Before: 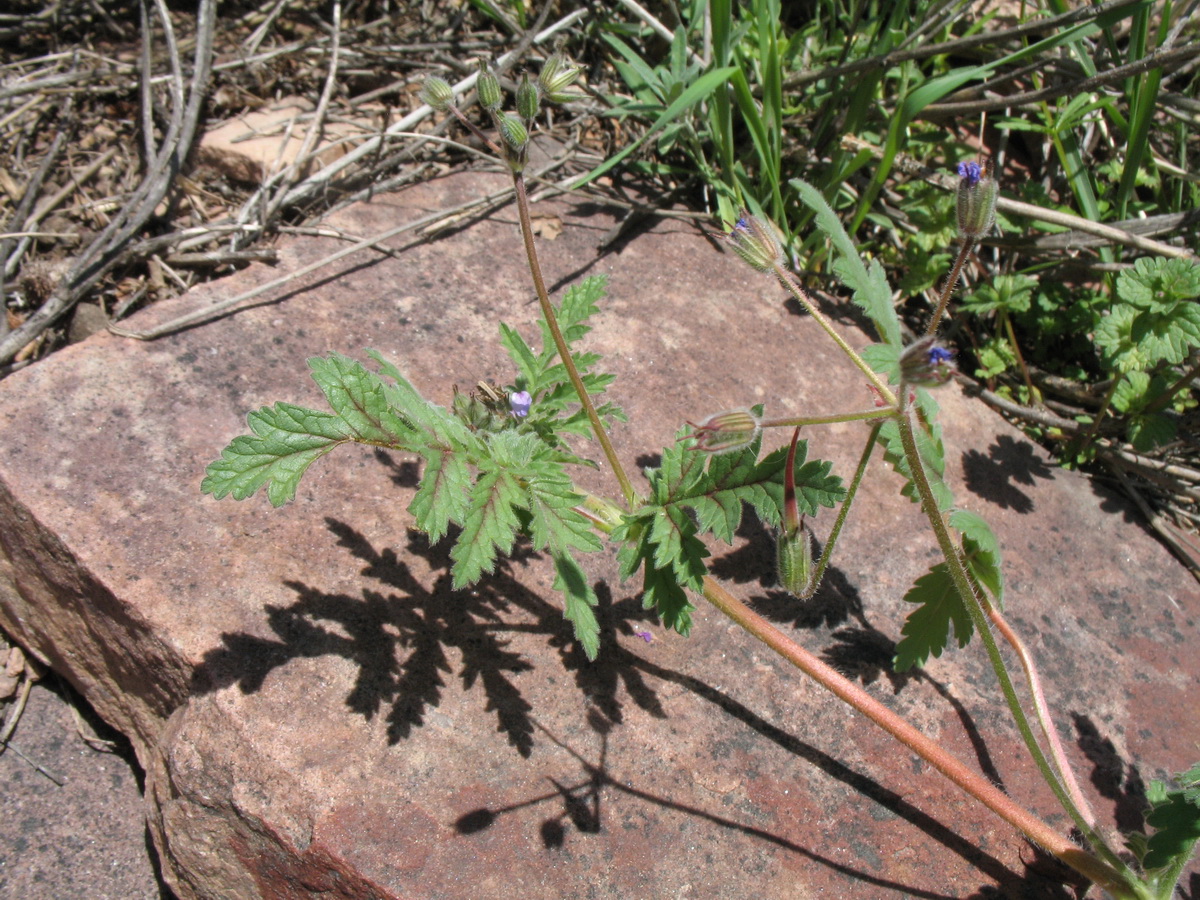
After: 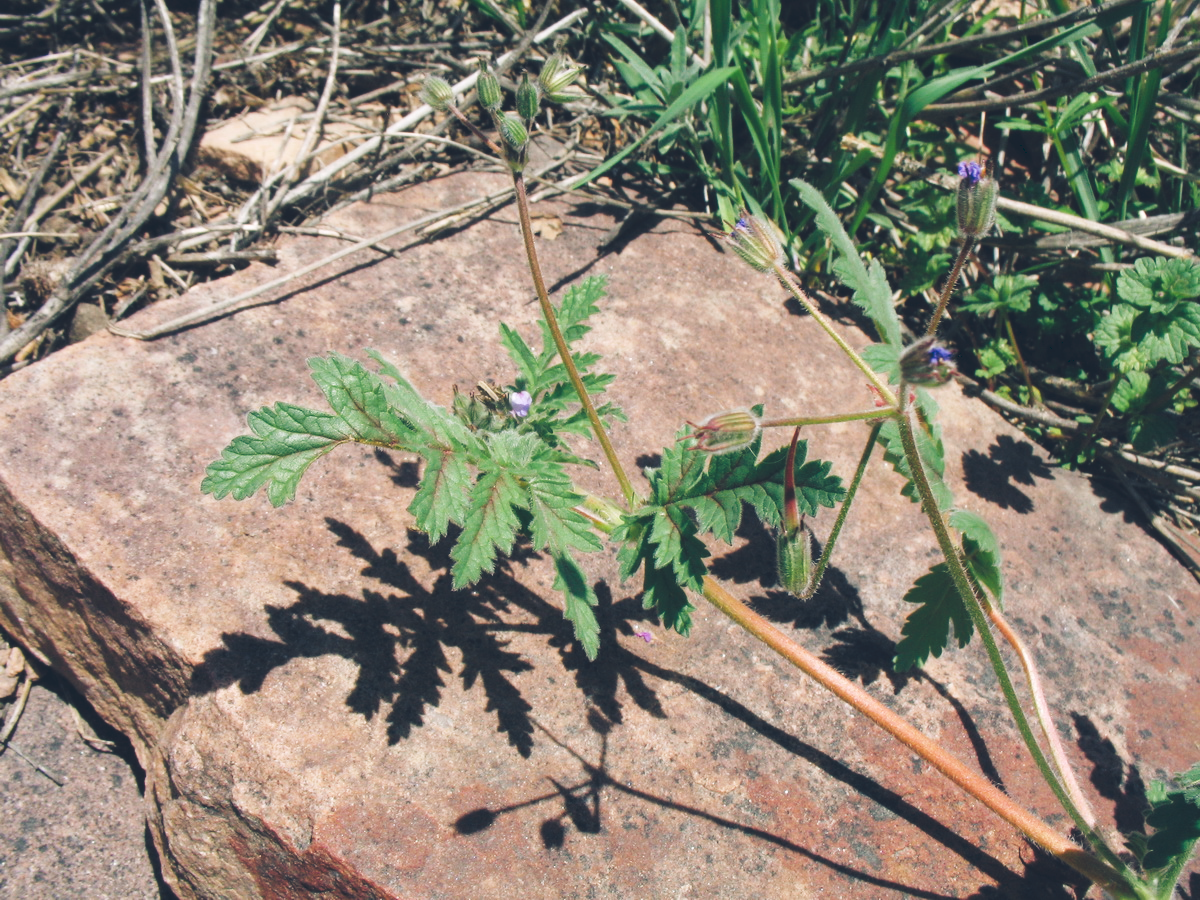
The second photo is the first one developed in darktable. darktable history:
tone curve: curves: ch0 [(0, 0) (0.003, 0.117) (0.011, 0.125) (0.025, 0.133) (0.044, 0.144) (0.069, 0.152) (0.1, 0.167) (0.136, 0.186) (0.177, 0.21) (0.224, 0.244) (0.277, 0.295) (0.335, 0.357) (0.399, 0.445) (0.468, 0.531) (0.543, 0.629) (0.623, 0.716) (0.709, 0.803) (0.801, 0.876) (0.898, 0.939) (1, 1)], preserve colors none
color look up table: target L [94.04, 90.62, 86.75, 87.57, 61.88, 65.76, 65.03, 56.6, 45.07, 31.92, 21.86, 3.447, 200.4, 90.16, 78.99, 74.8, 70.09, 65.34, 55.85, 58.74, 55.66, 57.85, 55.97, 47.96, 46.61, 46.05, 30.95, 30.31, 19.6, 73.15, 70.86, 59.28, 59.81, 53.18, 57.61, 44.5, 42.78, 33.56, 36.55, 32.67, 27.22, 11.36, 8.863, 84.56, 68.39, 67.02, 65.94, 45.86, 44.77], target a [-25.98, -24.71, -36.76, -41.34, -52.78, -52.95, -21.78, -16.14, -27.7, -31.53, -24.74, -8.24, 0, 6.678, 8.971, 24.39, 33.16, 1.448, 49.99, 5.829, 54.42, 25.71, 34.92, 67.46, 59.47, 56.7, 4.892, -2.713, 24.13, 26.88, 46.61, 59.27, 51.33, 81.36, 72.41, 62.62, 35.5, 23.09, 57.41, 57.62, 35.84, 29.62, 3.36, -5.722, -20.98, -33.25, -2.089, -6.012, -21.88], target b [75.47, 10.16, 40.4, 4.442, 42.41, 25.98, 24.24, 9.313, 33.64, 14.27, 1.93, -16.88, 0, 2.386, 74.76, 34.44, 21.2, 60.75, 56.77, 4.467, 28.33, 24.24, 59.51, 9.802, 32.36, 47.68, -1.847, 24.75, 11.01, -23.28, -41.9, -12.88, -15.66, -45.56, -60.55, -10.94, -83.34, -68.02, -27.02, -61.2, -18, -53.34, -38.01, -20.08, -26.76, -2.365, -48.74, -43.84, -8.454], num patches 49
